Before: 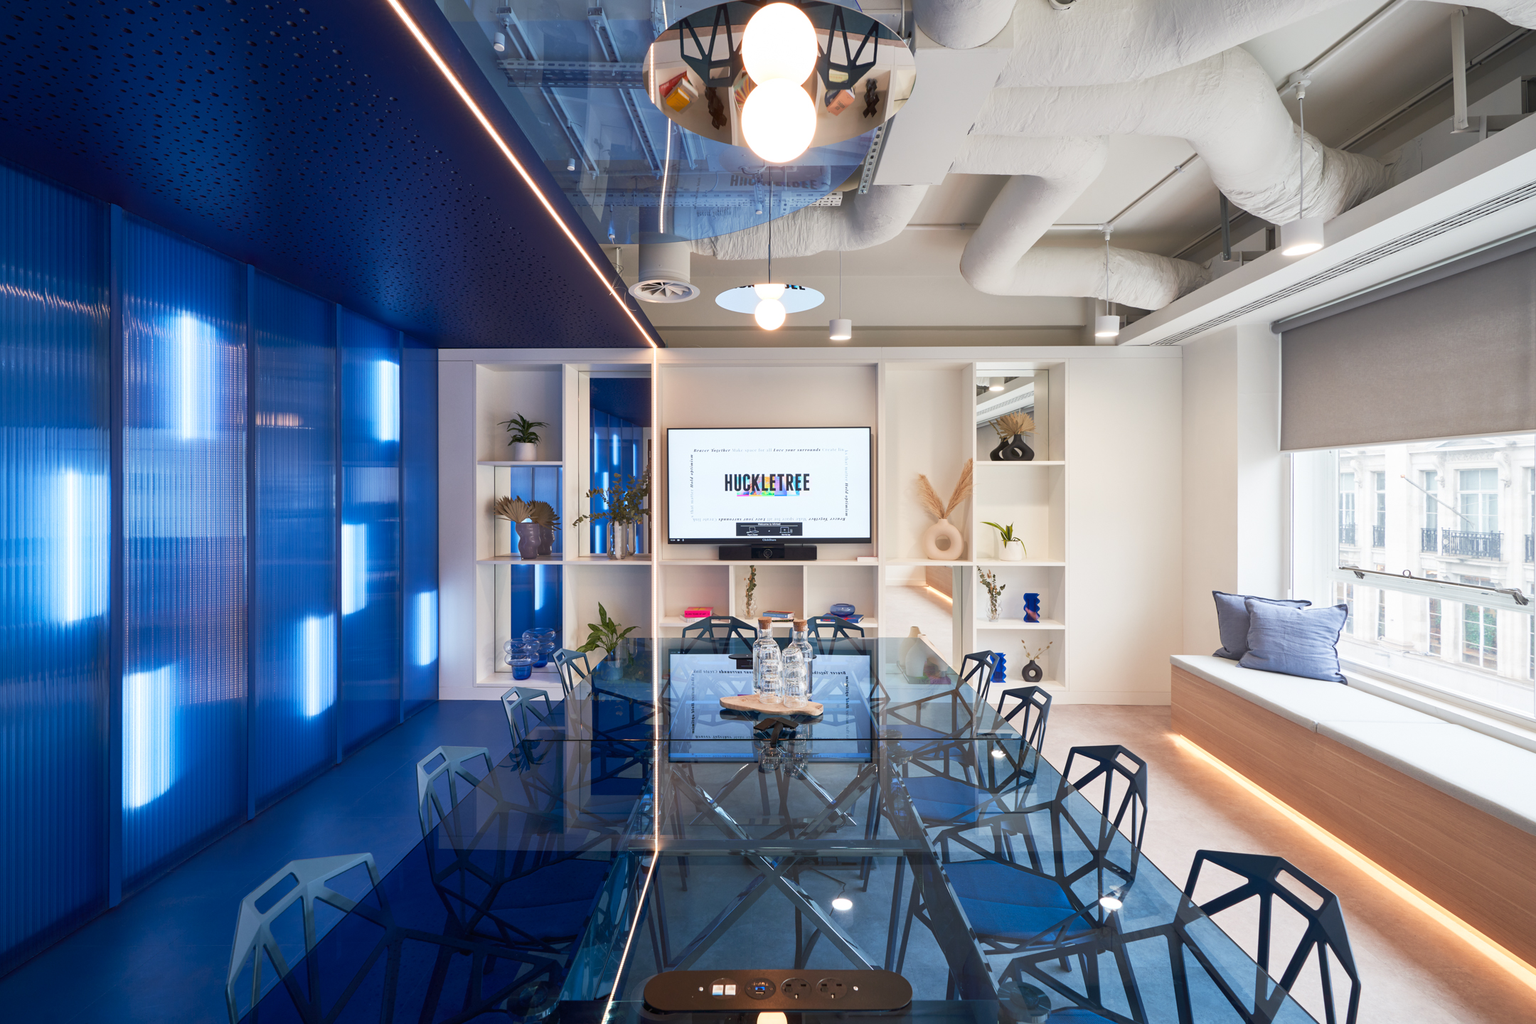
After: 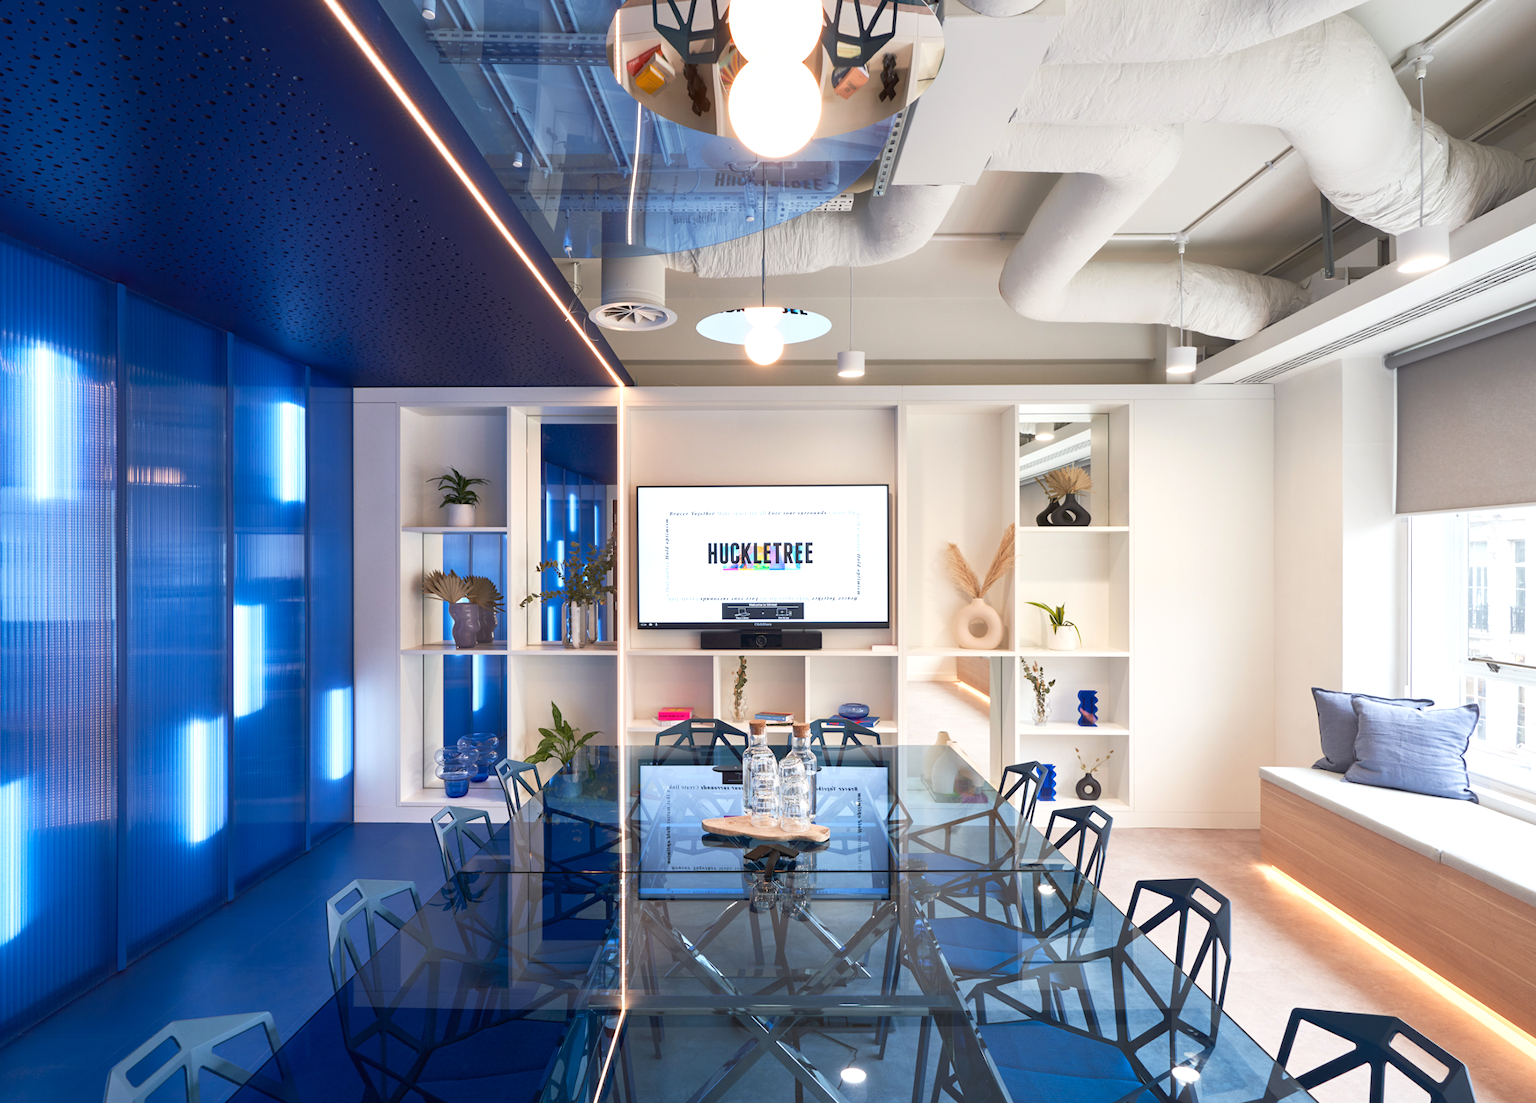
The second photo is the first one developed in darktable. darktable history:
exposure: exposure 0.272 EV, compensate exposure bias true, compensate highlight preservation false
crop: left 9.961%, top 3.54%, right 9.25%, bottom 9.377%
